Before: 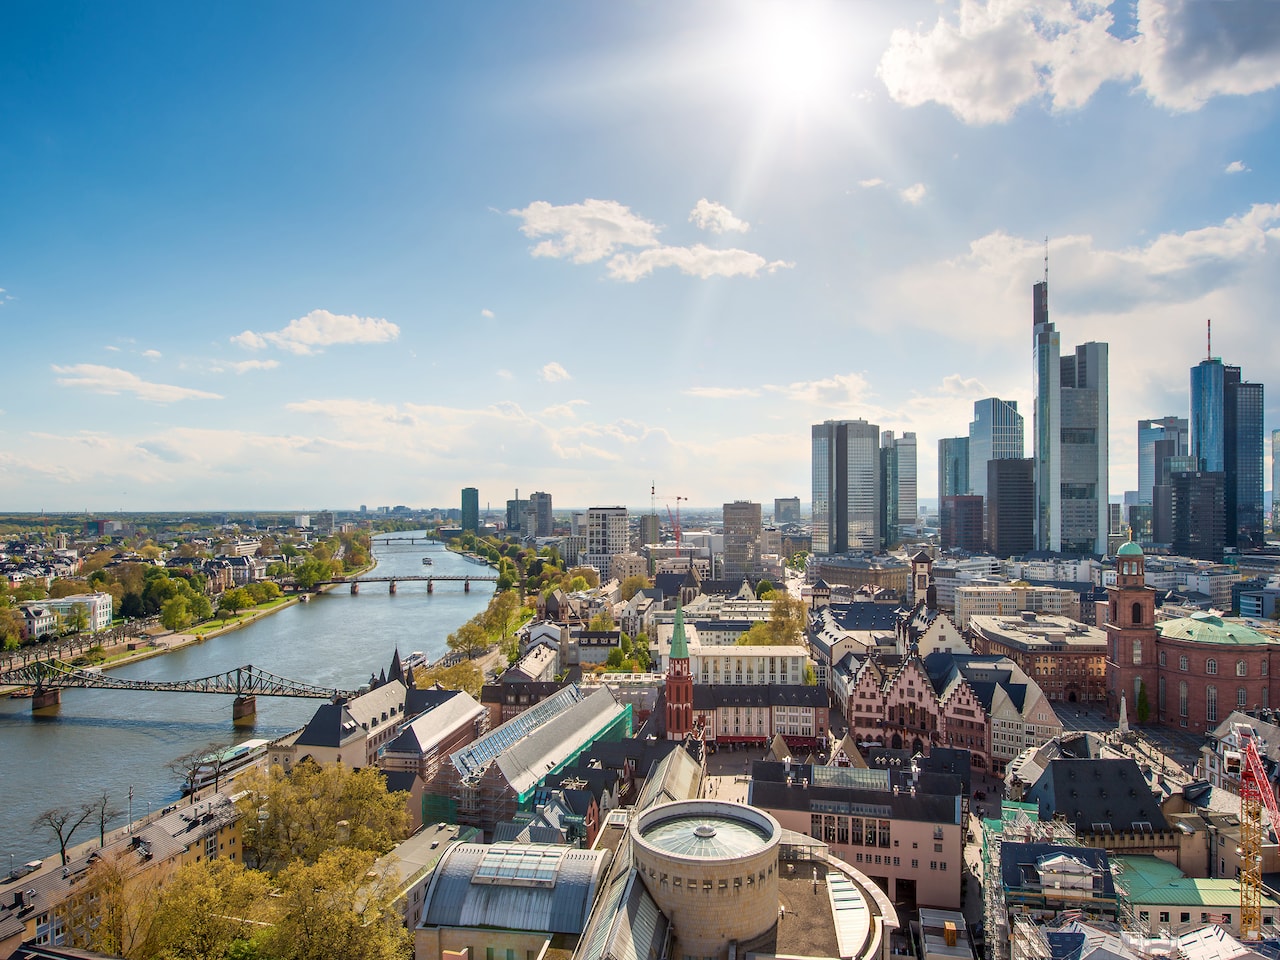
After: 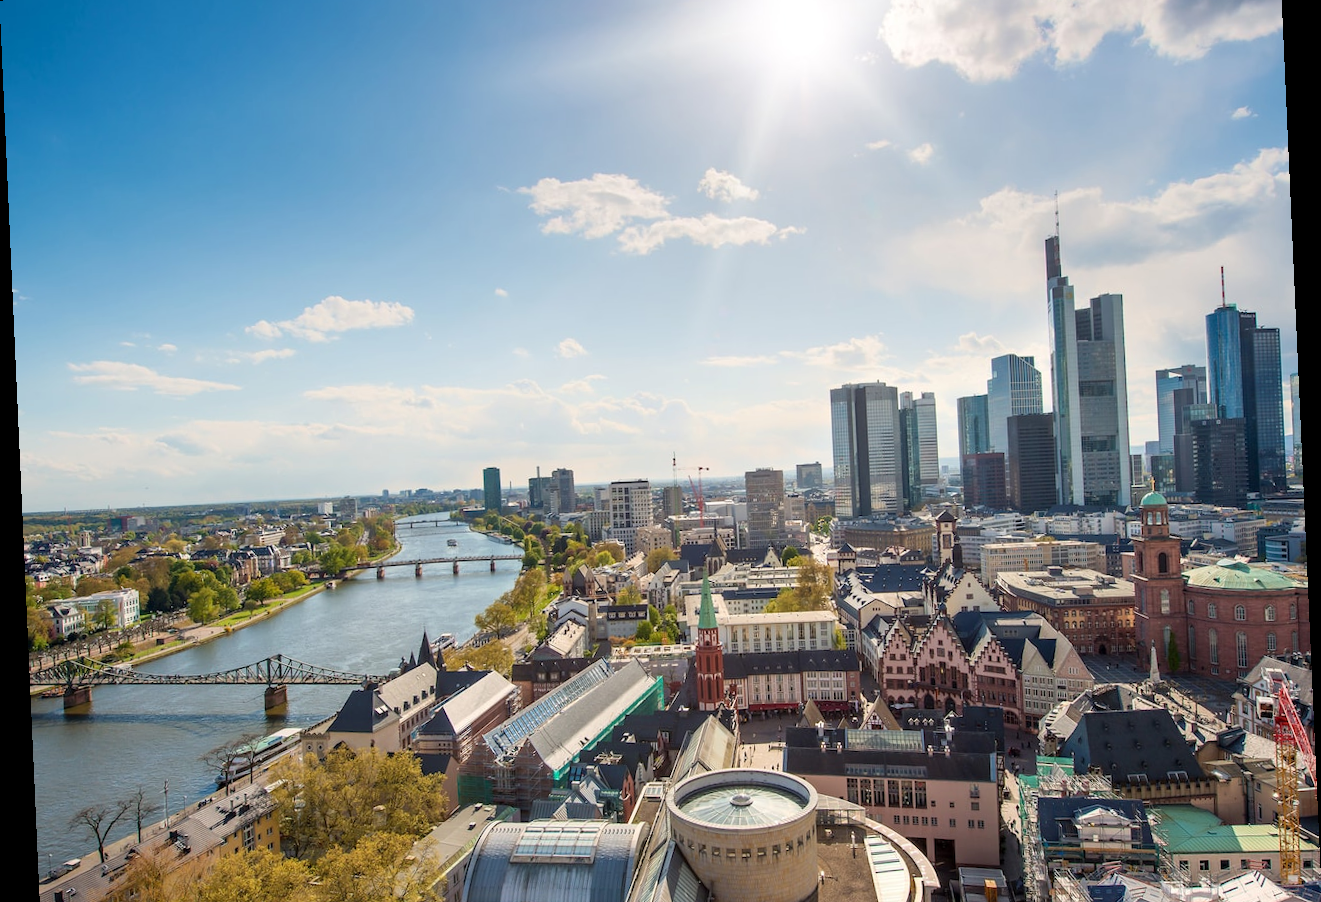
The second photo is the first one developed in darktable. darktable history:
crop and rotate: top 5.609%, bottom 5.609%
rotate and perspective: rotation -2.56°, automatic cropping off
